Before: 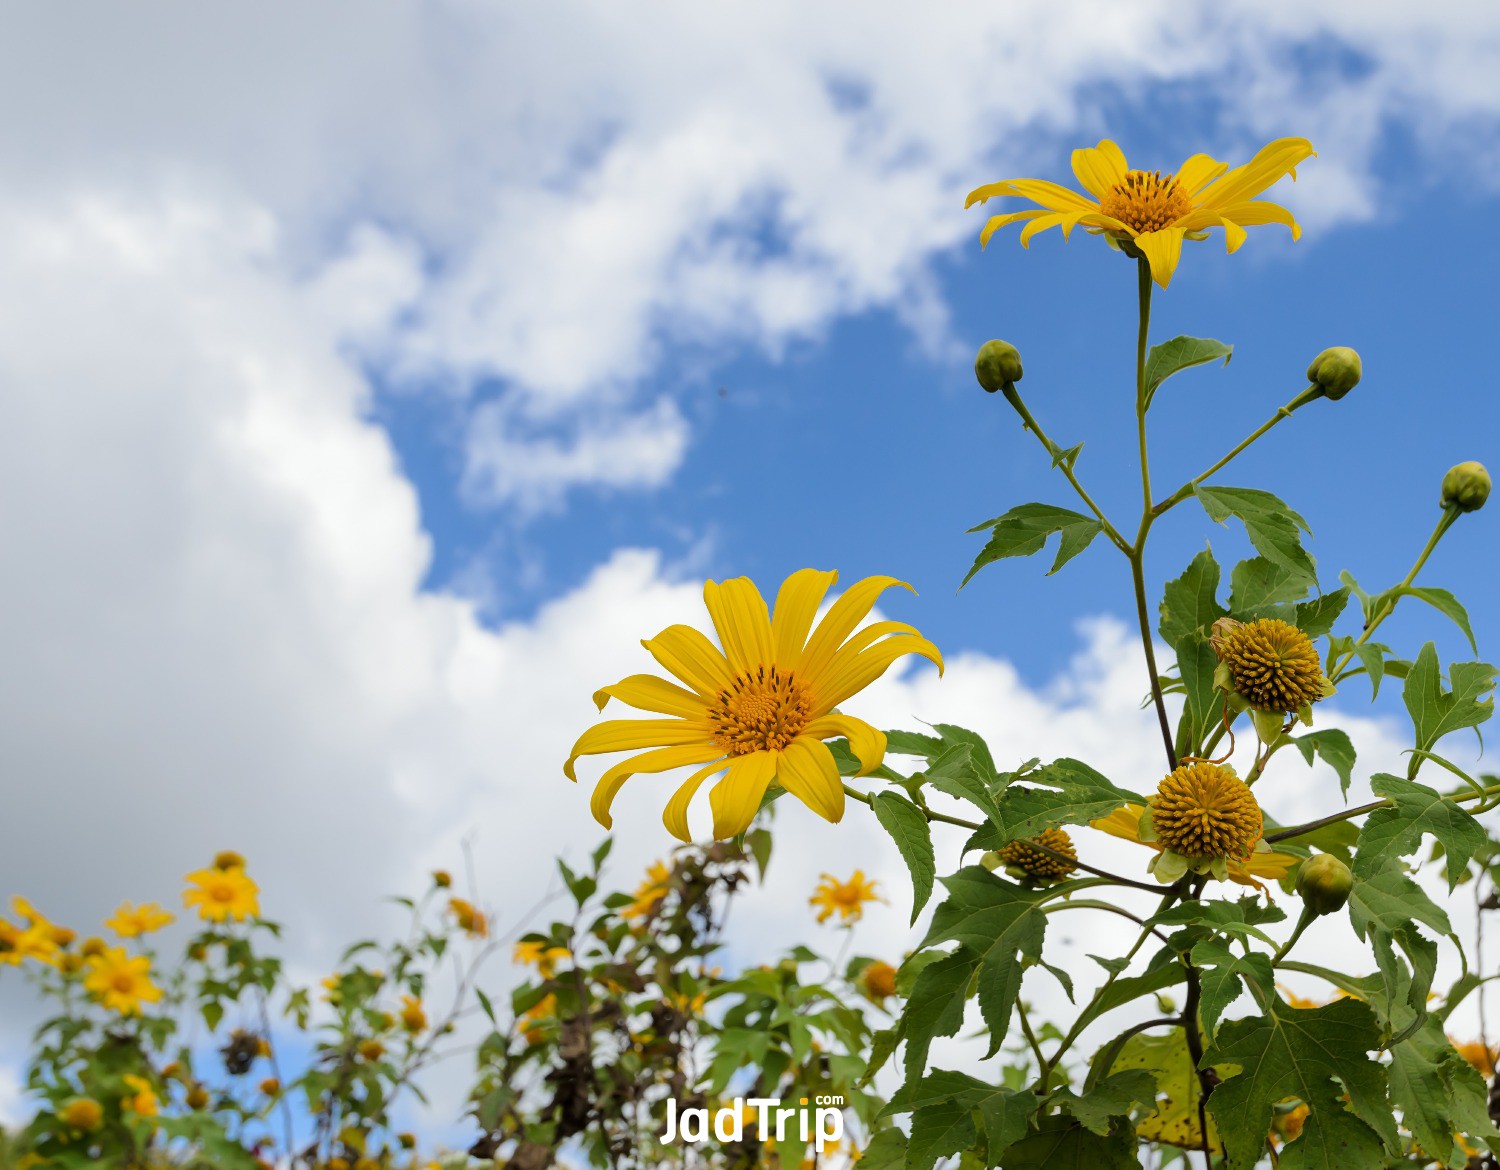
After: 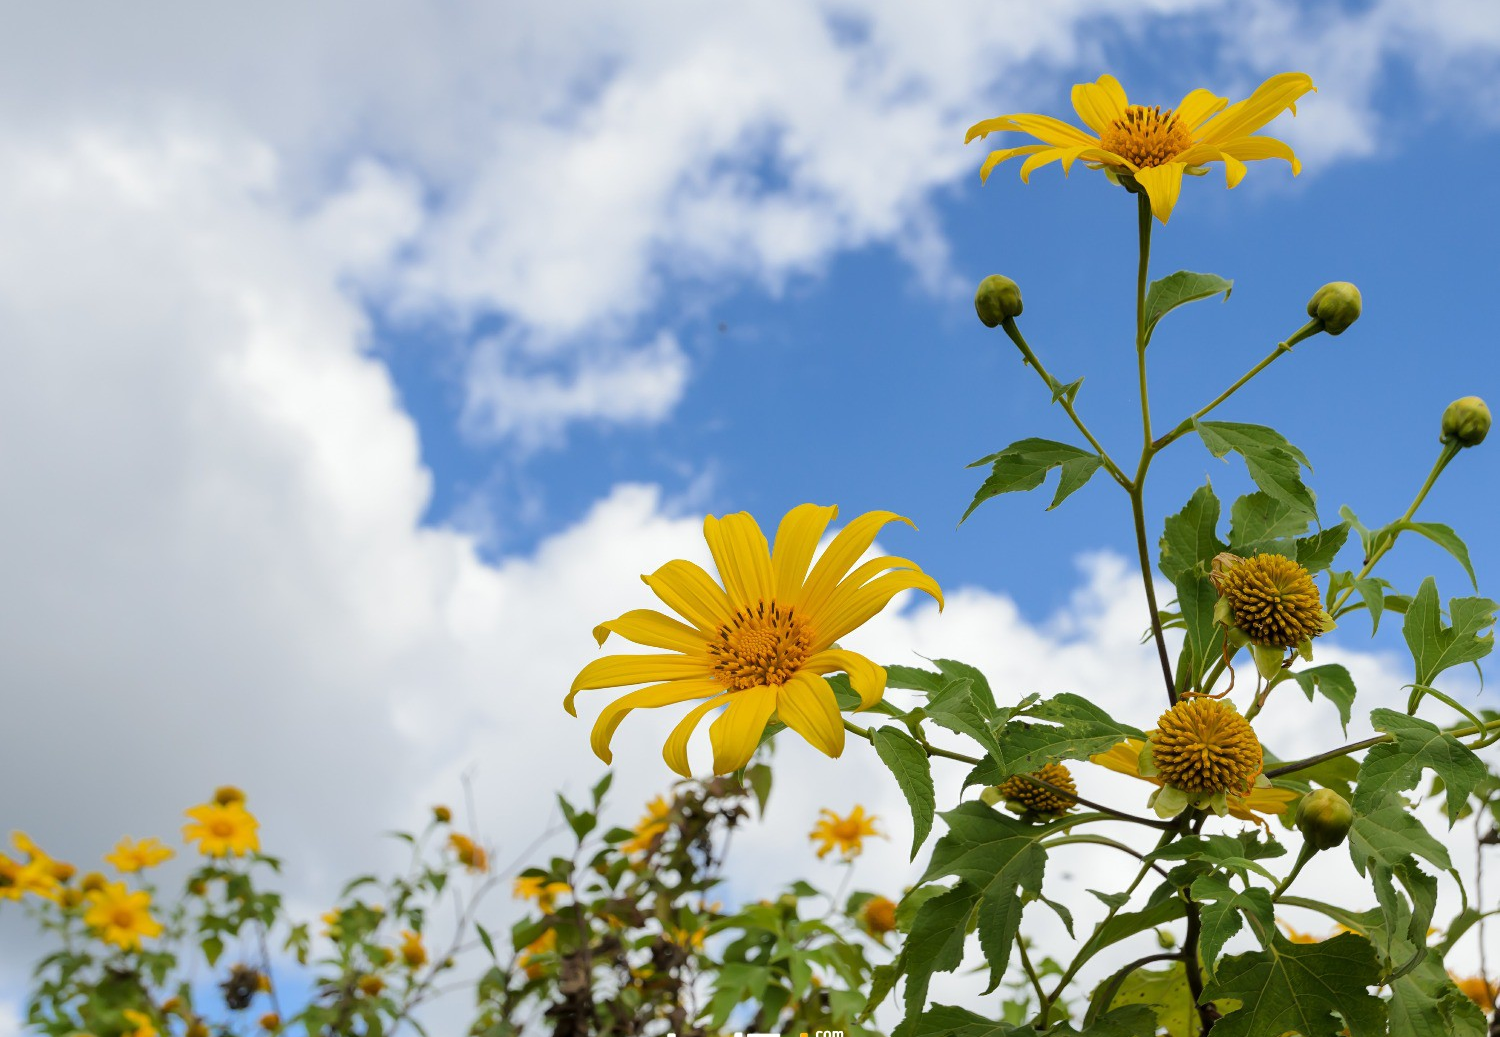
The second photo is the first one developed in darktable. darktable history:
crop and rotate: top 5.598%, bottom 5.728%
